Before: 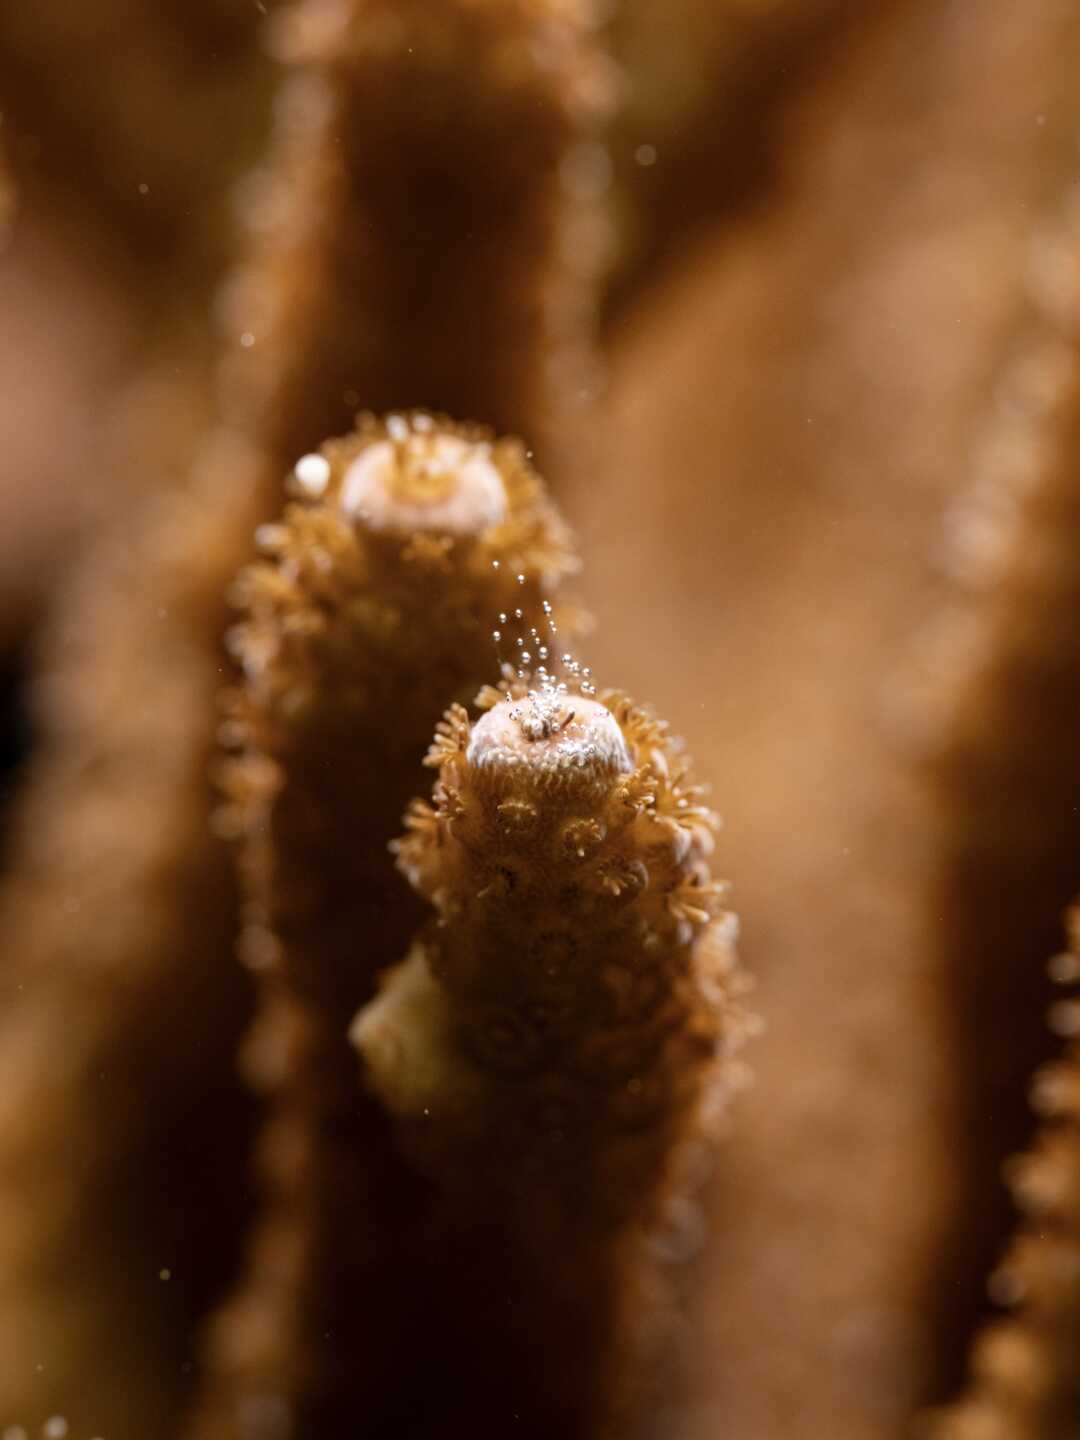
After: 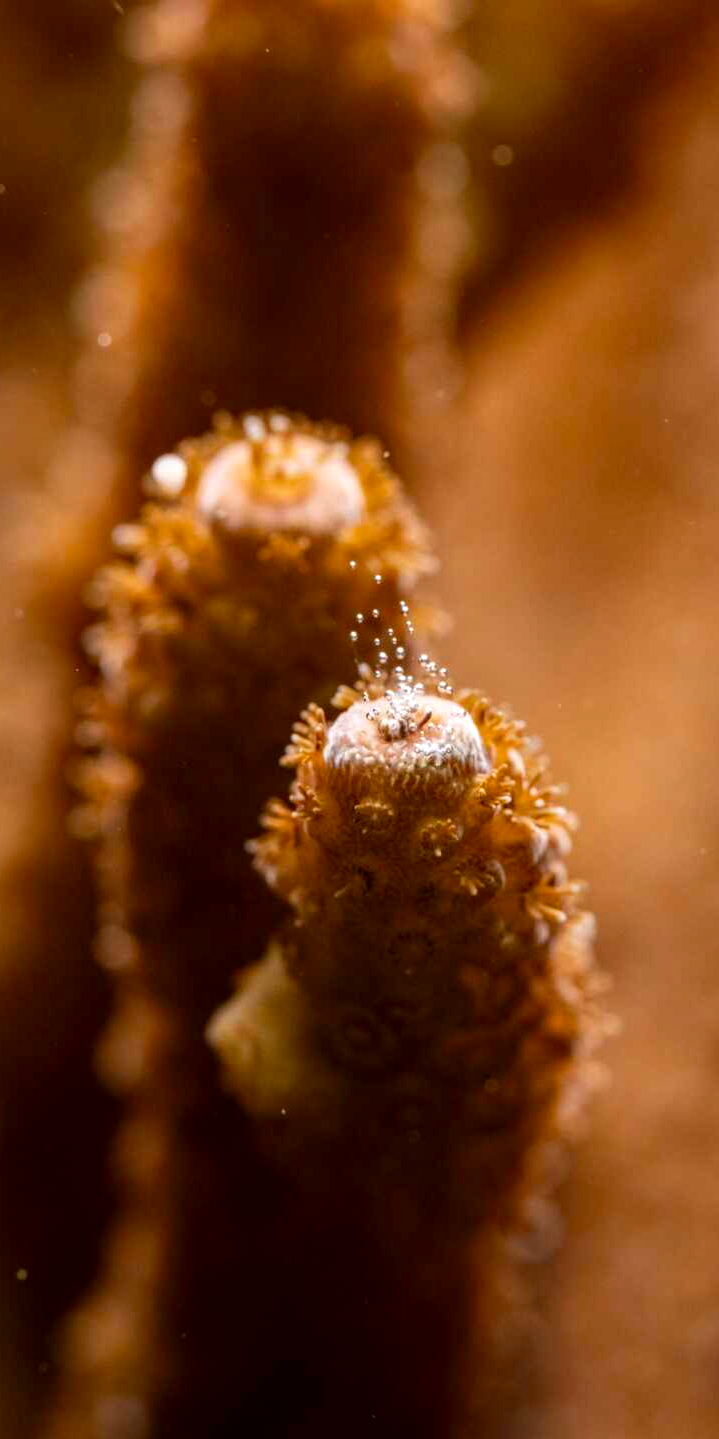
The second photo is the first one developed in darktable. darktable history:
local contrast: on, module defaults
crop and rotate: left 13.342%, right 19.991%
contrast brightness saturation: saturation 0.13
